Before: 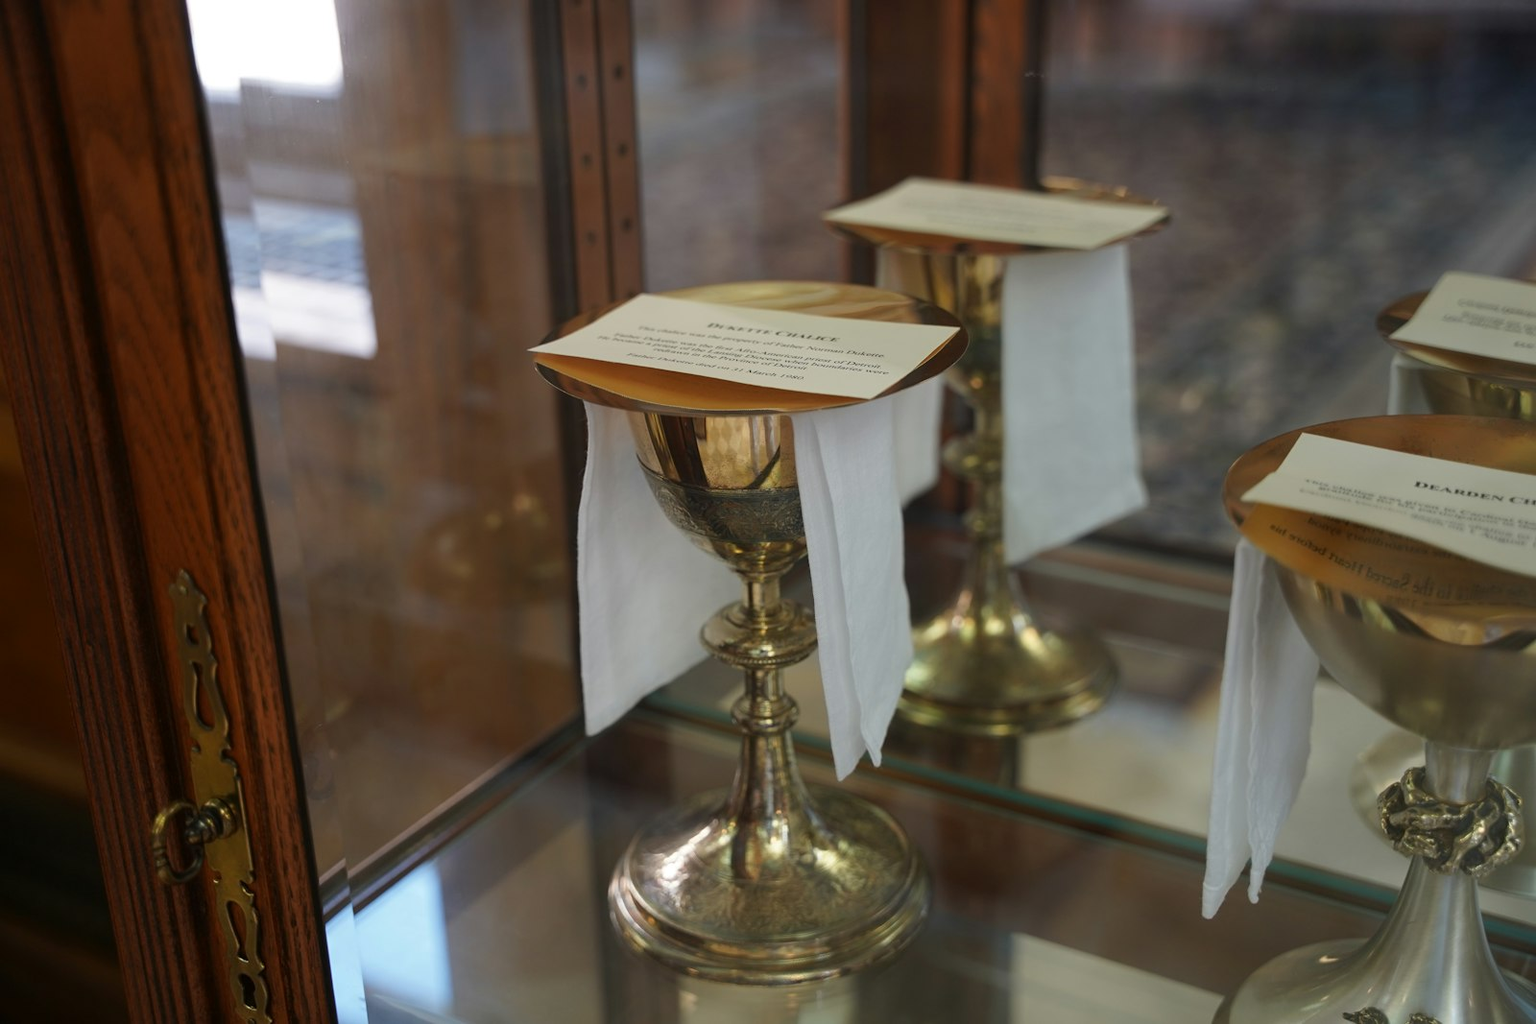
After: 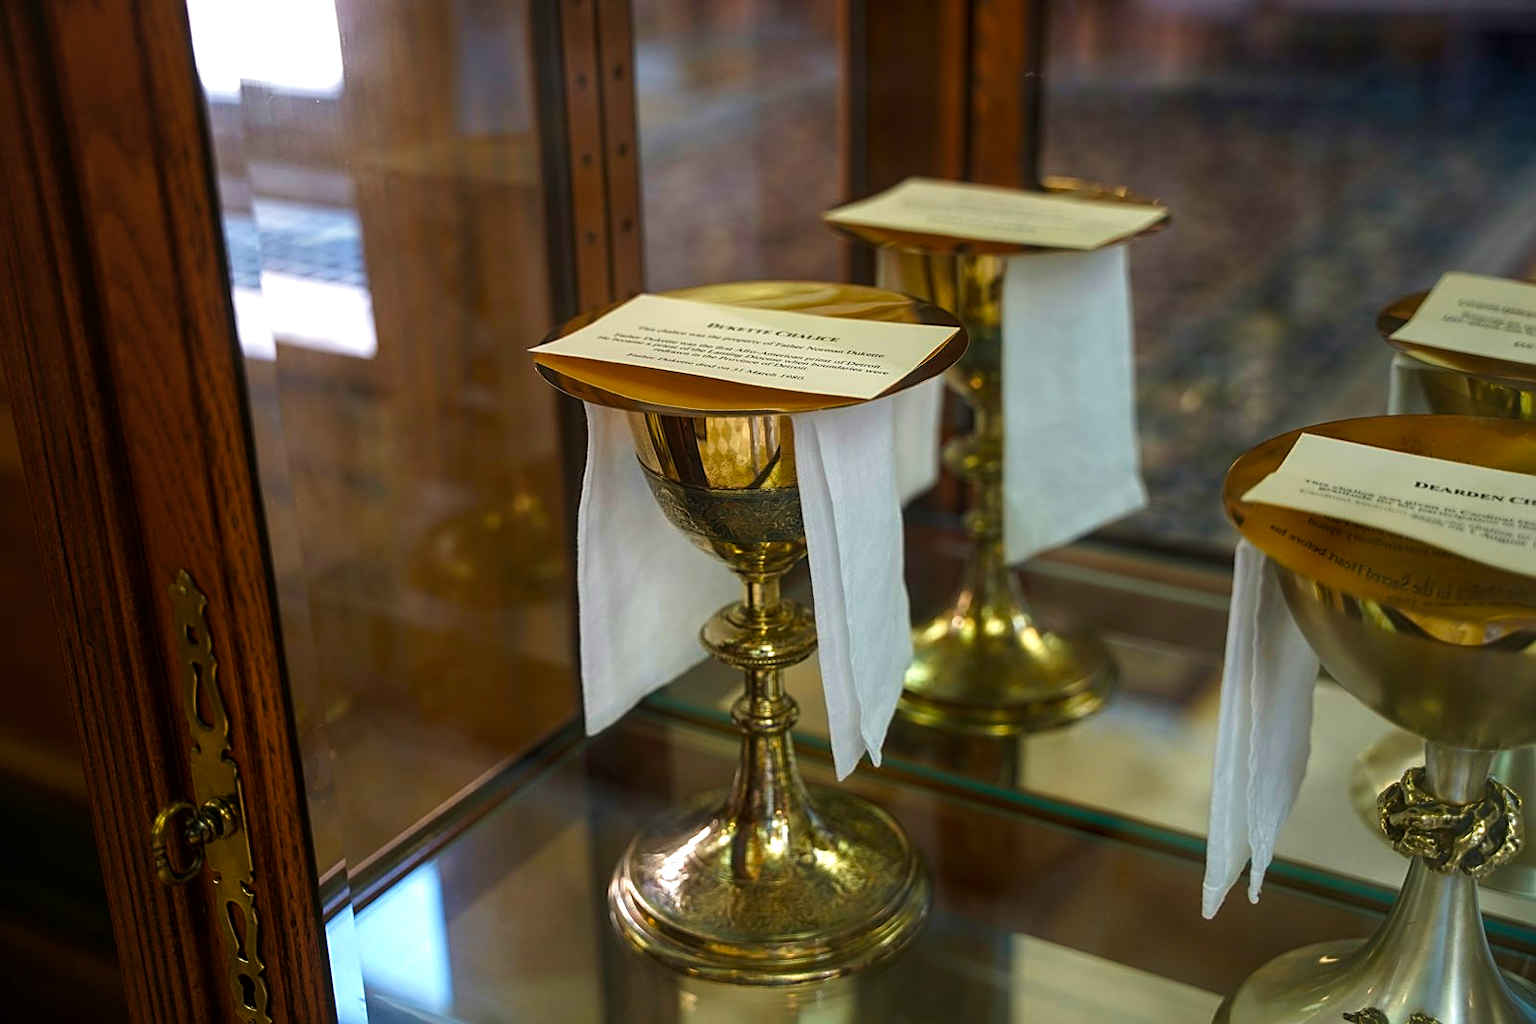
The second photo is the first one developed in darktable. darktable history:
velvia: on, module defaults
local contrast: on, module defaults
color balance rgb: linear chroma grading › global chroma 16.62%, perceptual saturation grading › highlights -8.63%, perceptual saturation grading › mid-tones 18.66%, perceptual saturation grading › shadows 28.49%, perceptual brilliance grading › highlights 14.22%, perceptual brilliance grading › shadows -18.96%, global vibrance 27.71%
sharpen: on, module defaults
